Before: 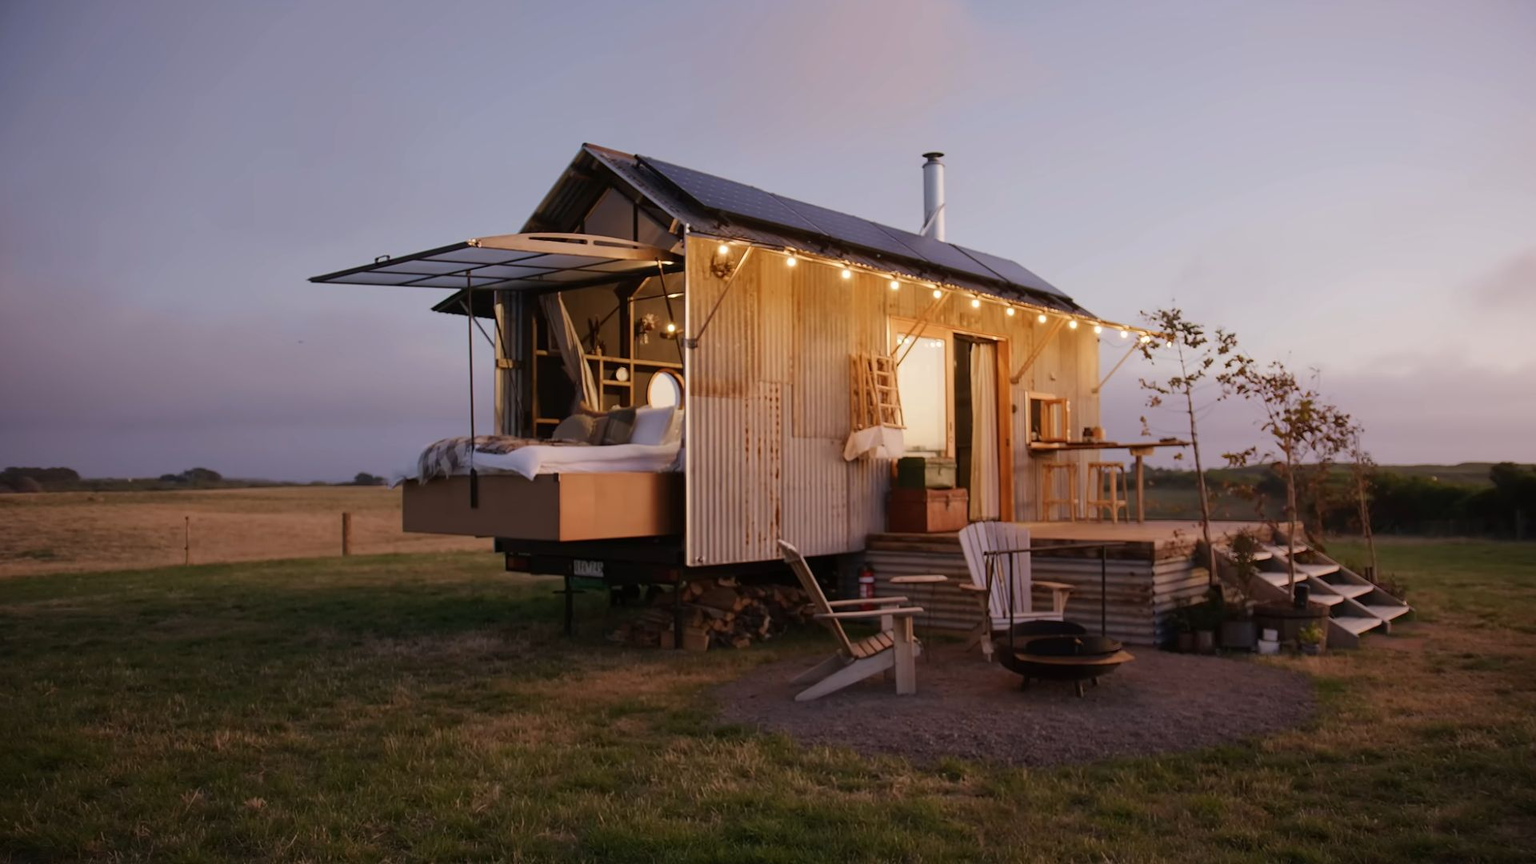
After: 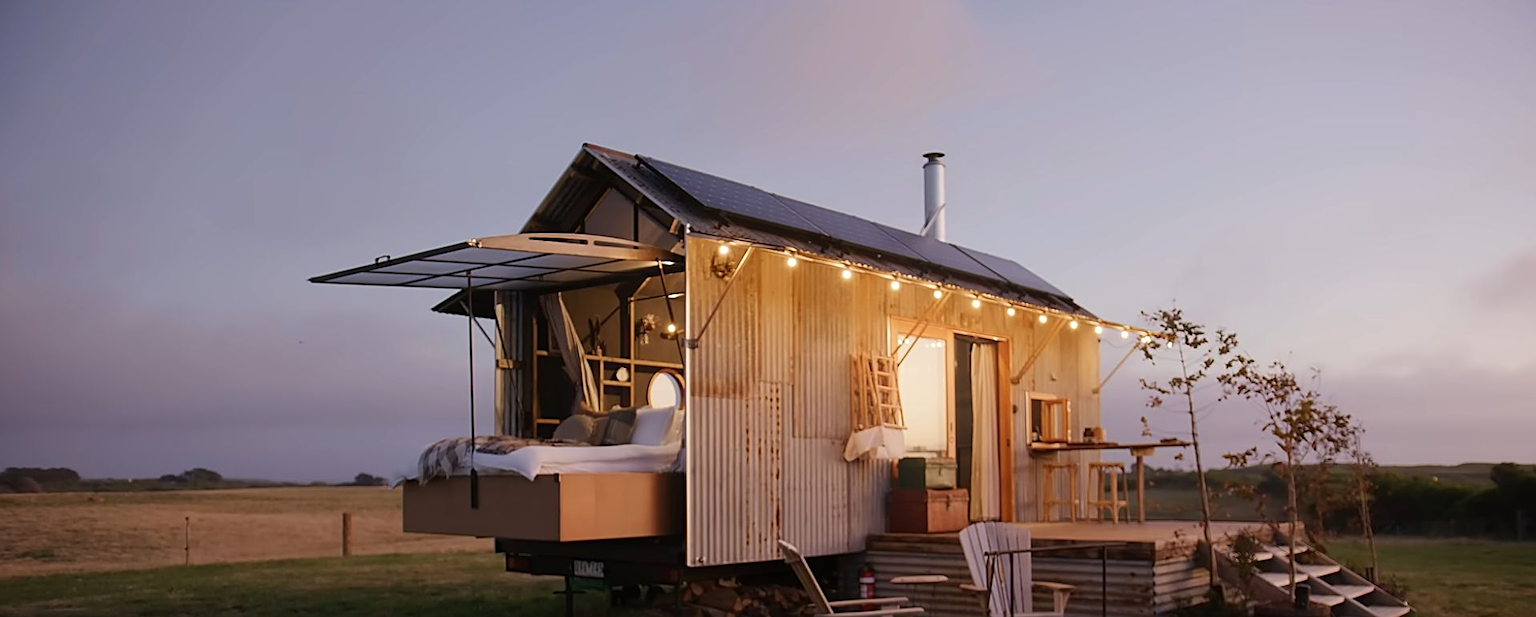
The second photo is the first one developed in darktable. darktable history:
crop: bottom 28.576%
bloom: size 16%, threshold 98%, strength 20%
sharpen: on, module defaults
